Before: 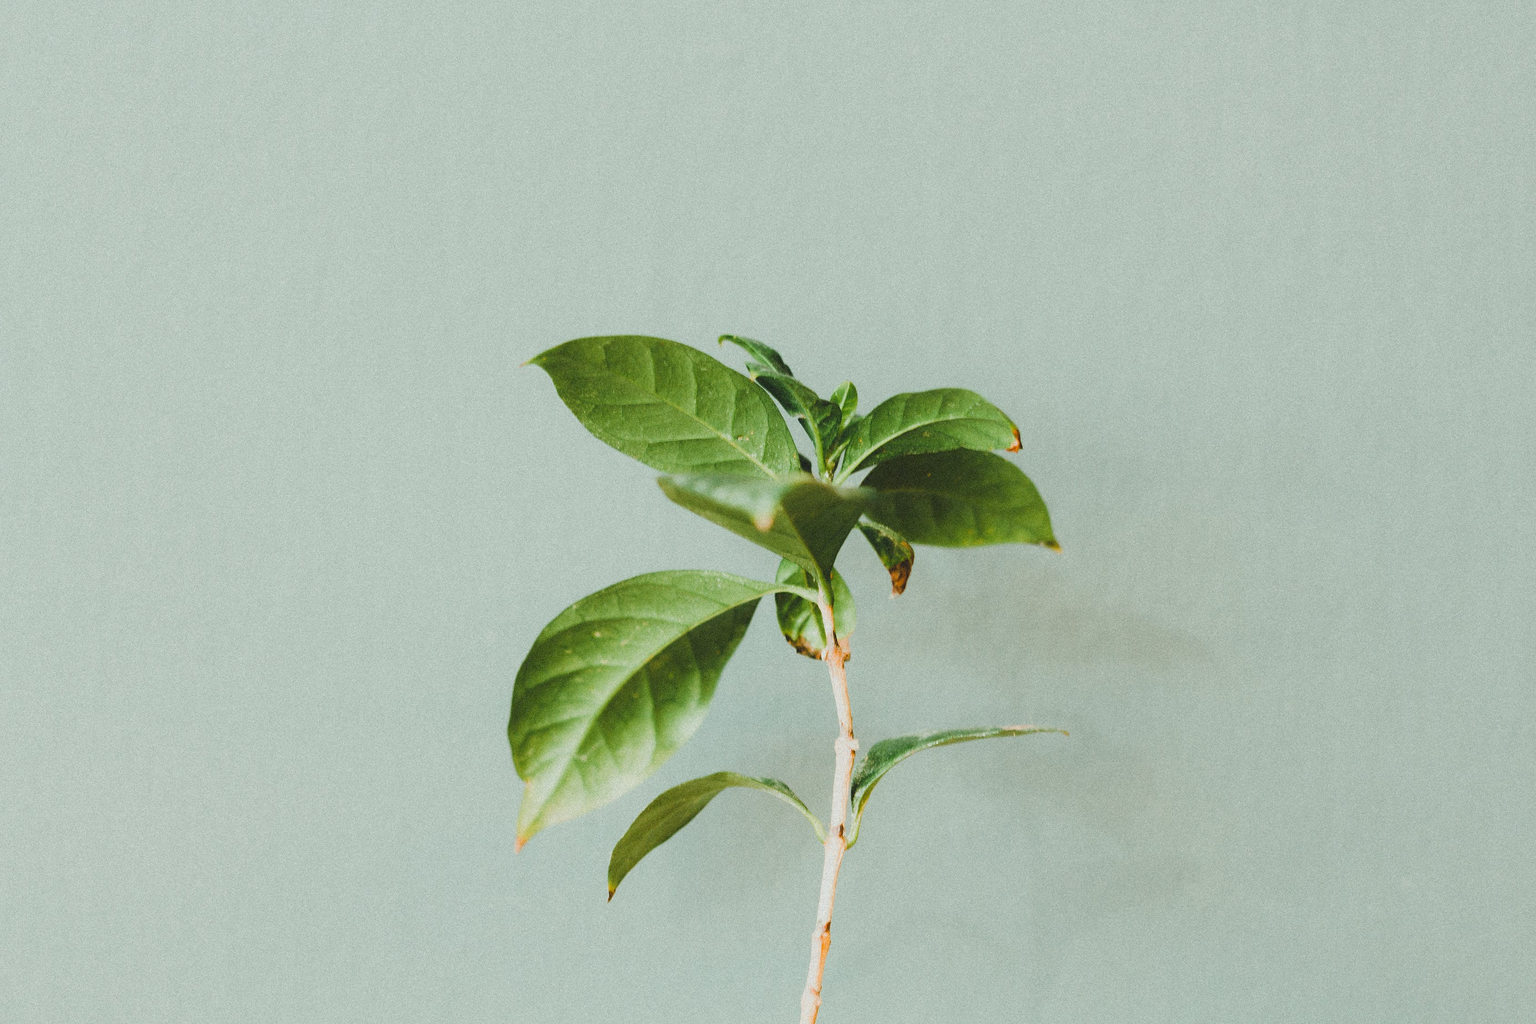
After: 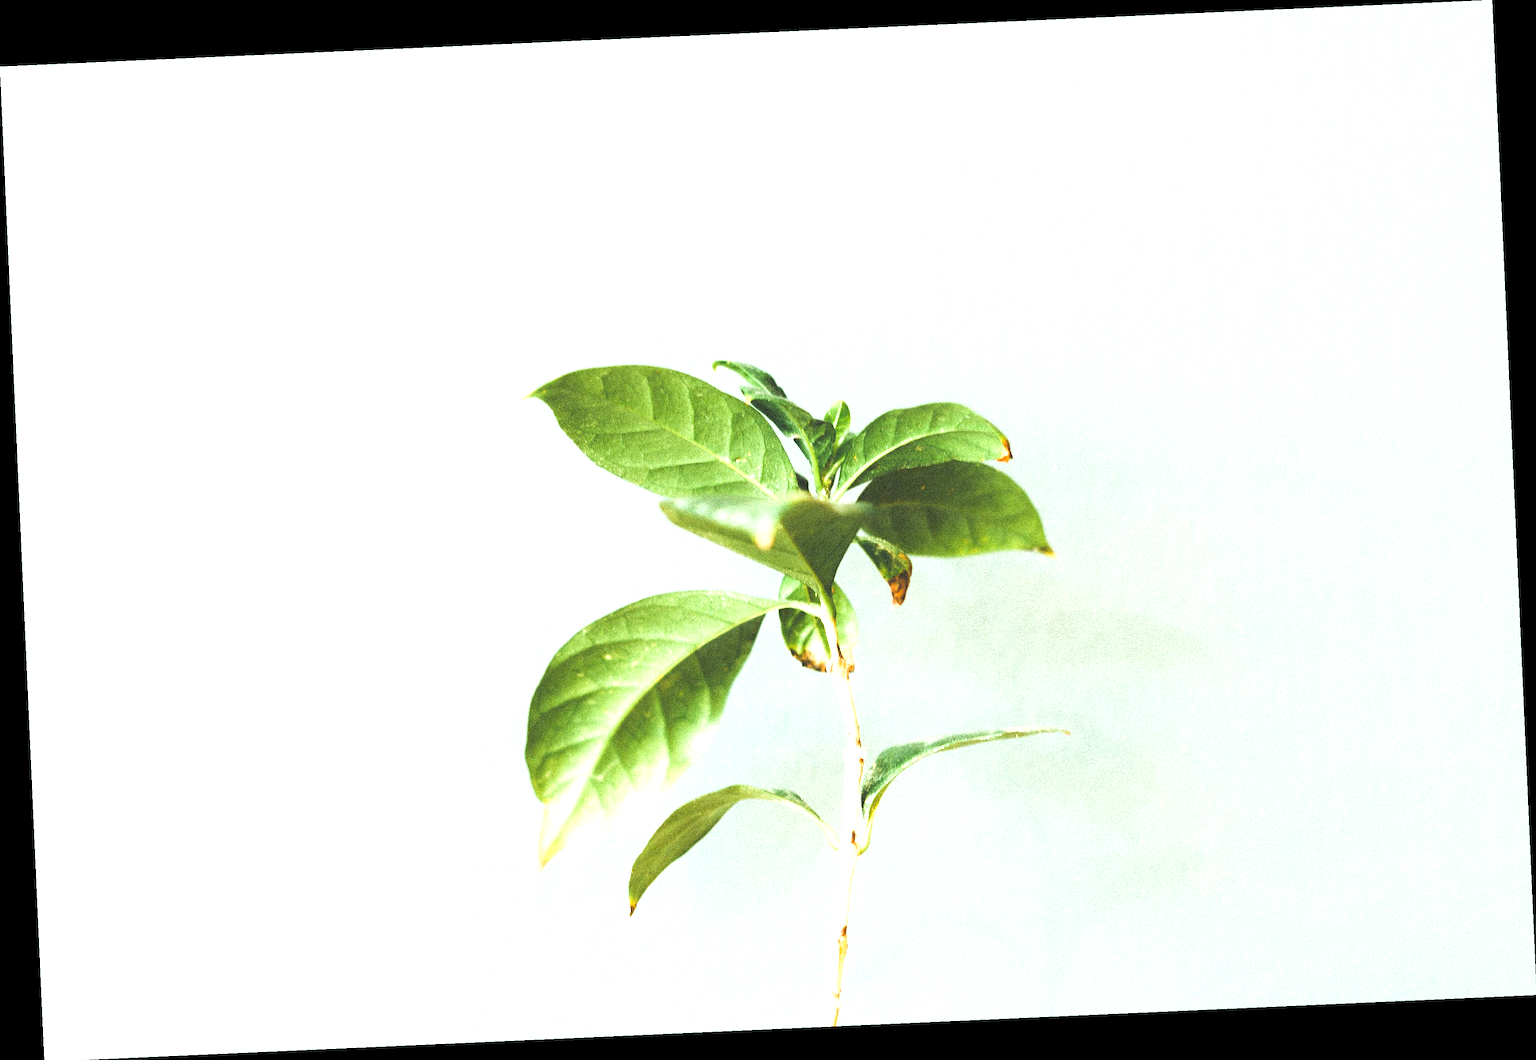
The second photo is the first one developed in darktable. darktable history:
rotate and perspective: rotation -2.56°, automatic cropping off
exposure: exposure 1.223 EV, compensate highlight preservation false
